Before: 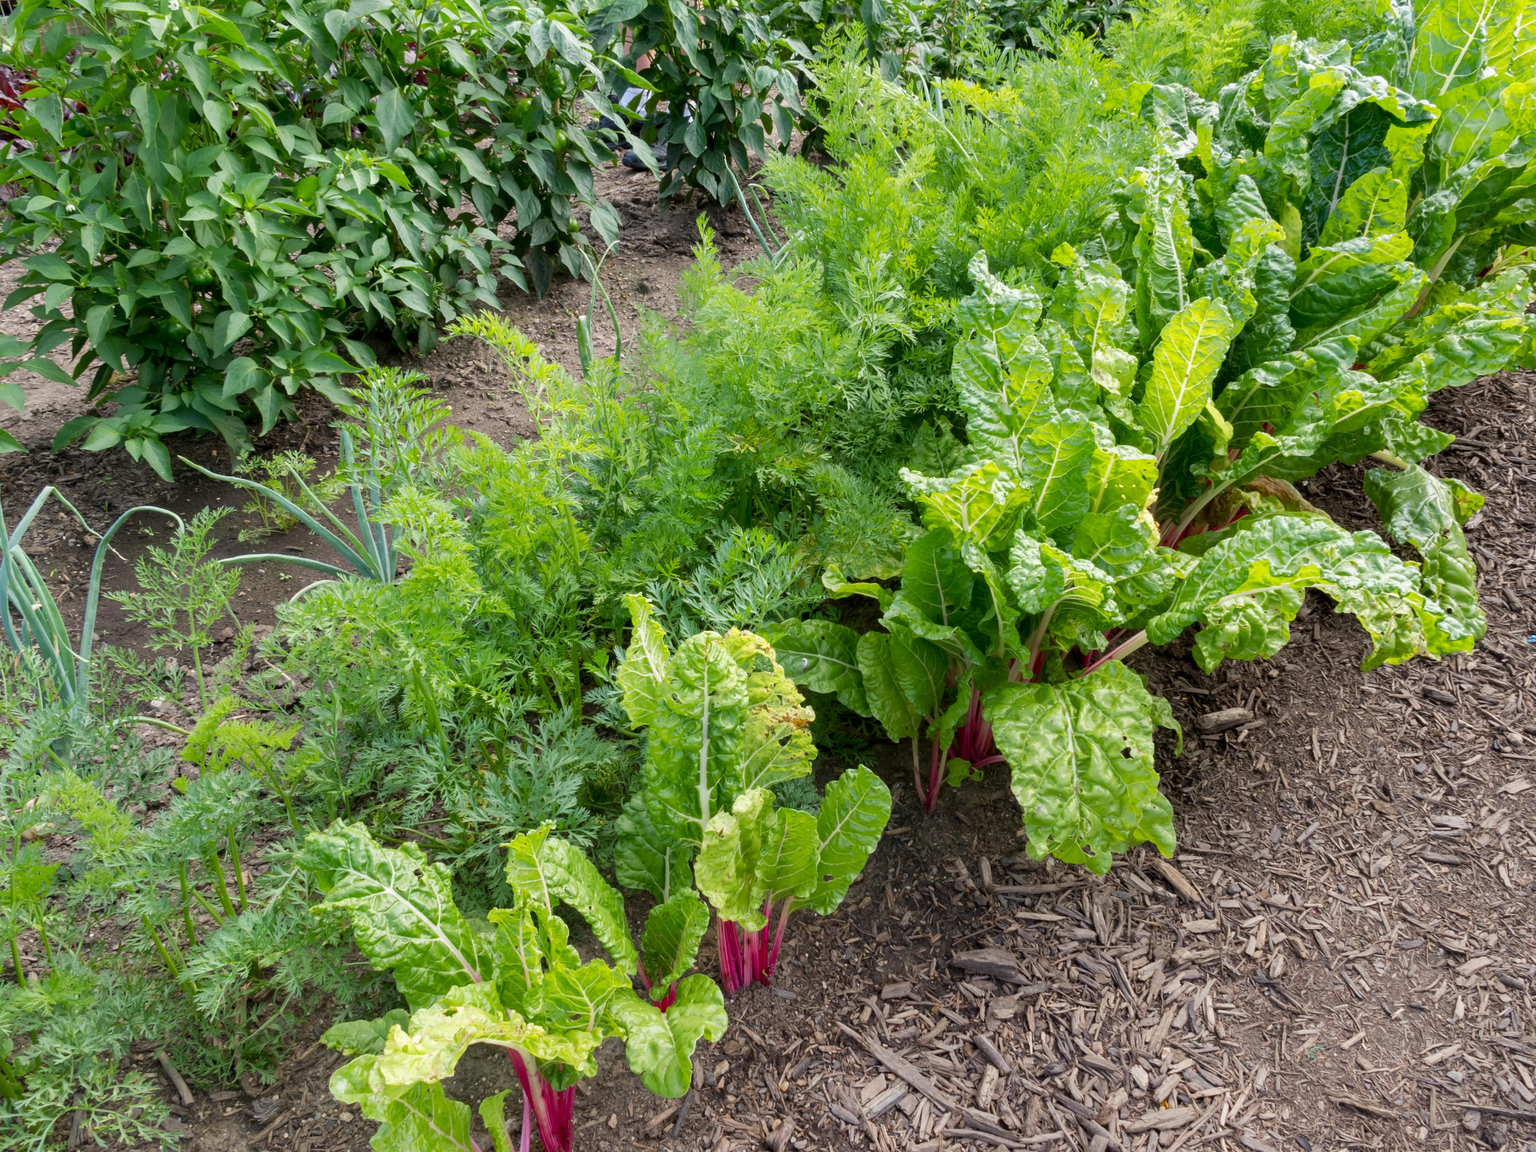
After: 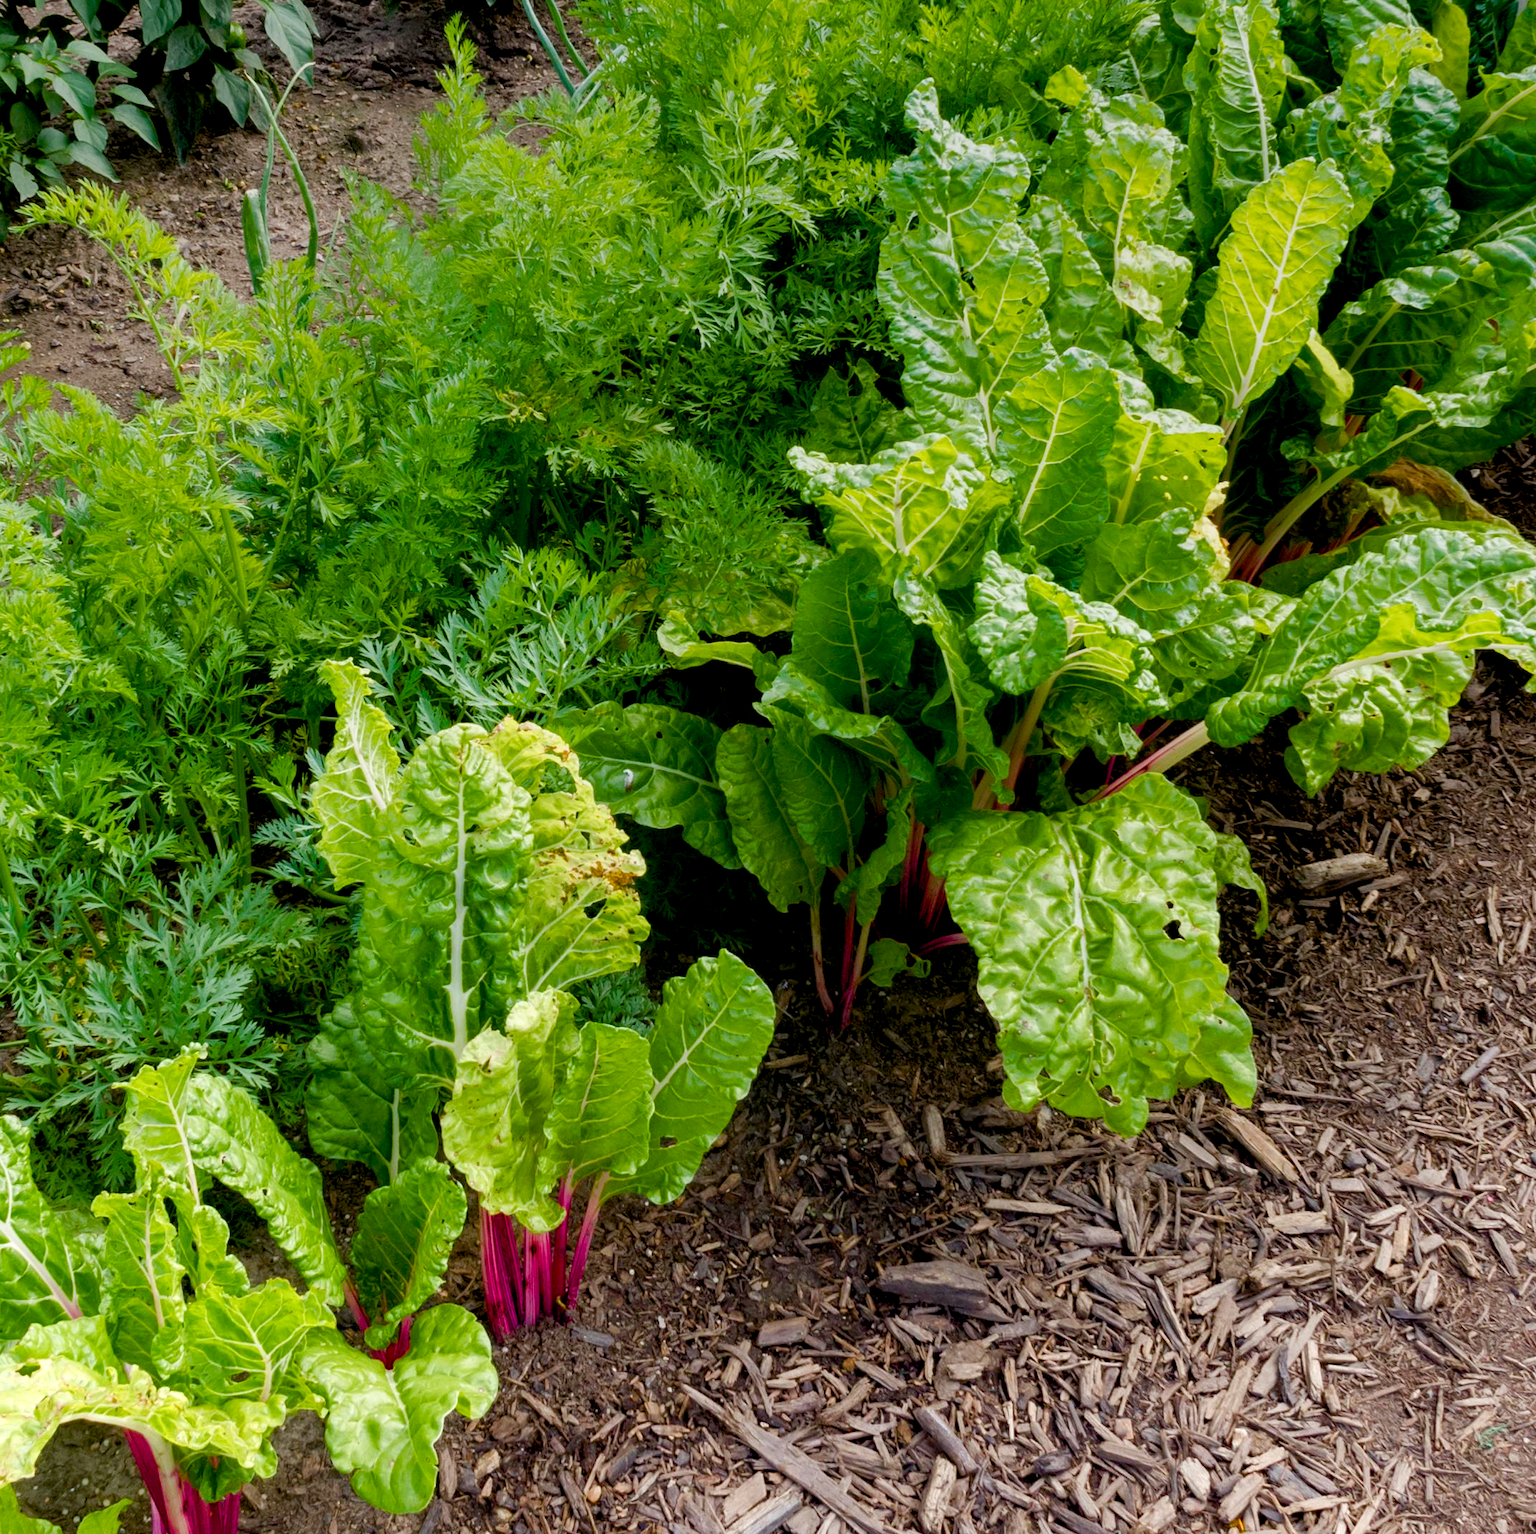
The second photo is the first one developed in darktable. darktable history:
crop and rotate: left 28.256%, top 17.734%, right 12.656%, bottom 3.573%
color balance rgb: shadows lift › luminance -9.41%, highlights gain › luminance 17.6%, global offset › luminance -1.45%, perceptual saturation grading › highlights -17.77%, perceptual saturation grading › mid-tones 33.1%, perceptual saturation grading › shadows 50.52%, global vibrance 24.22%
graduated density: on, module defaults
